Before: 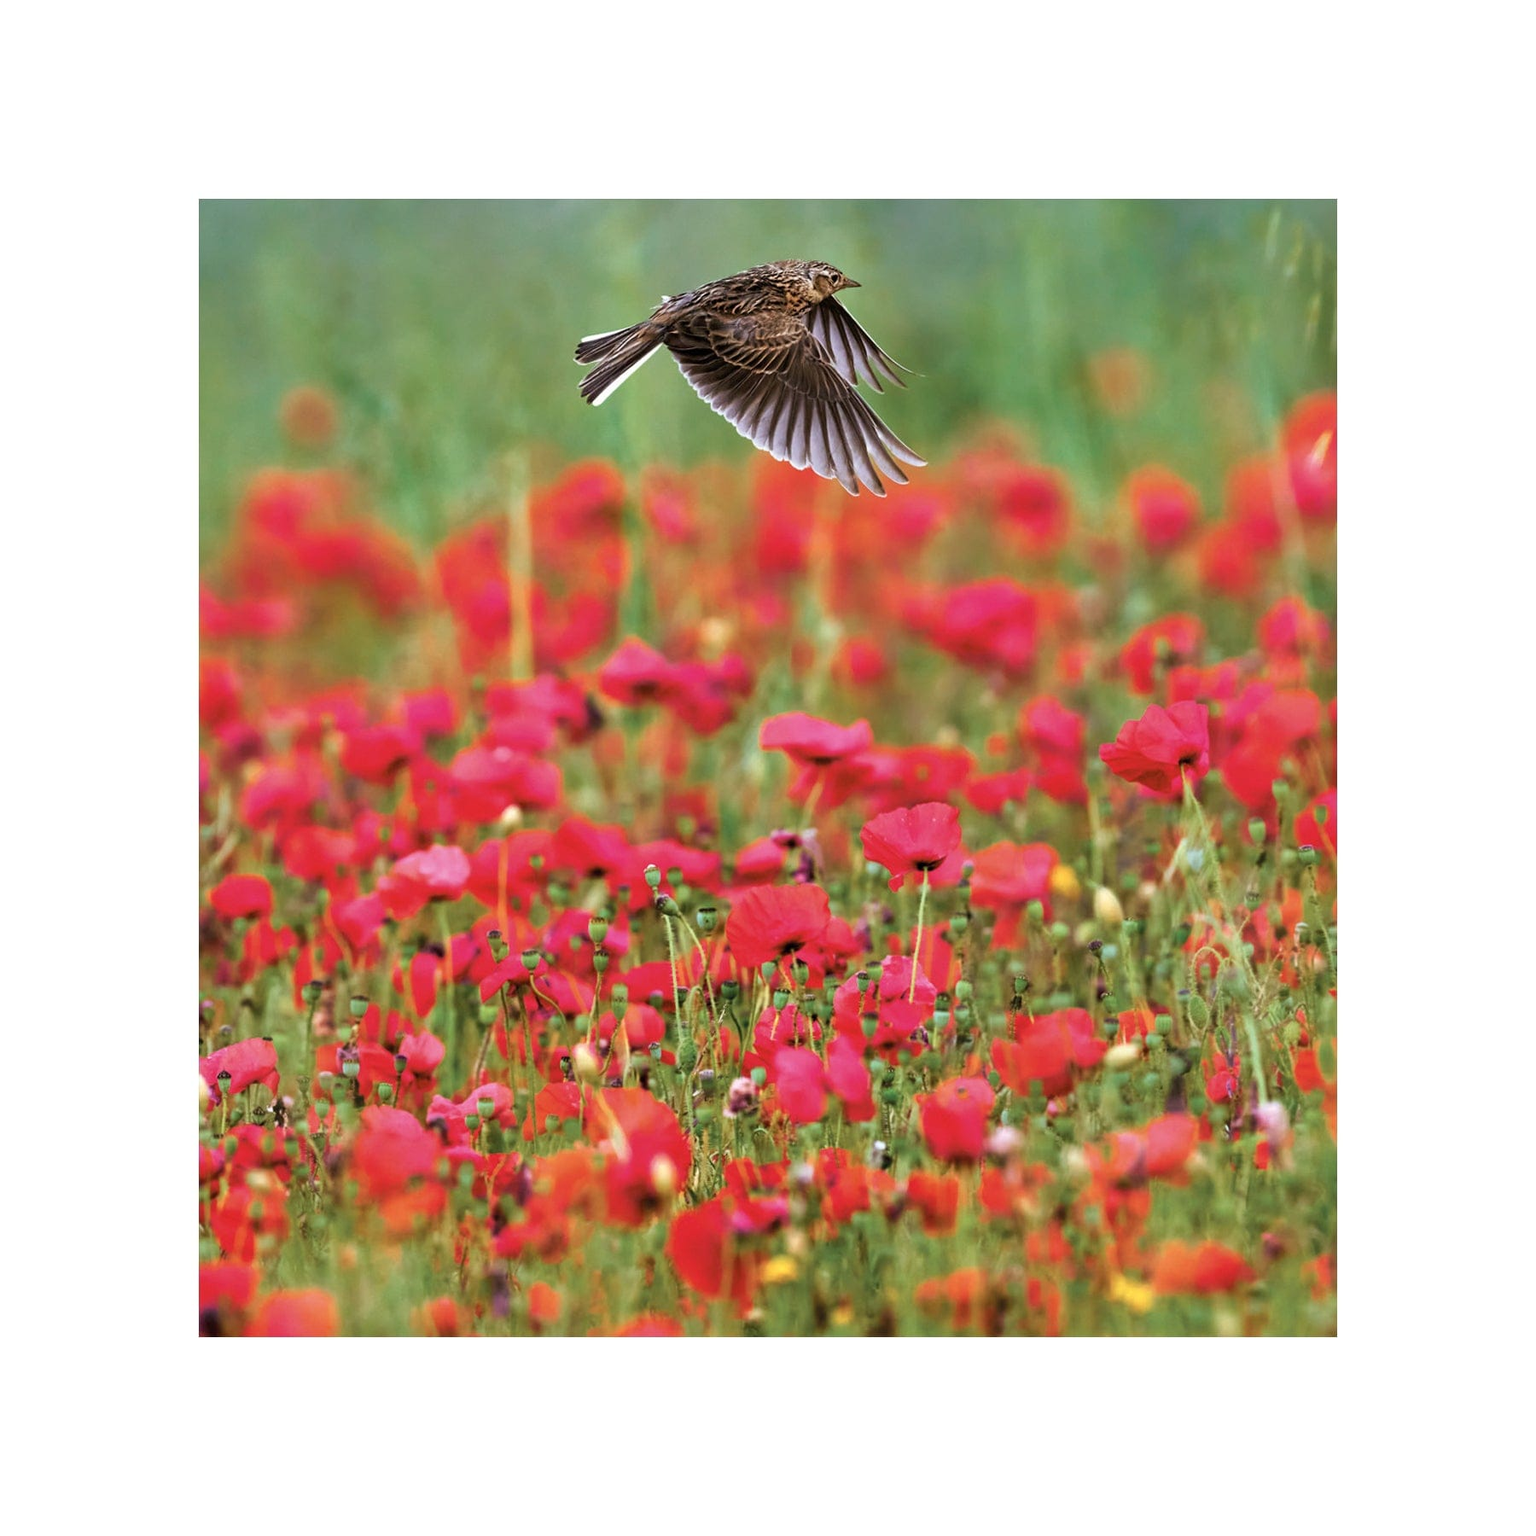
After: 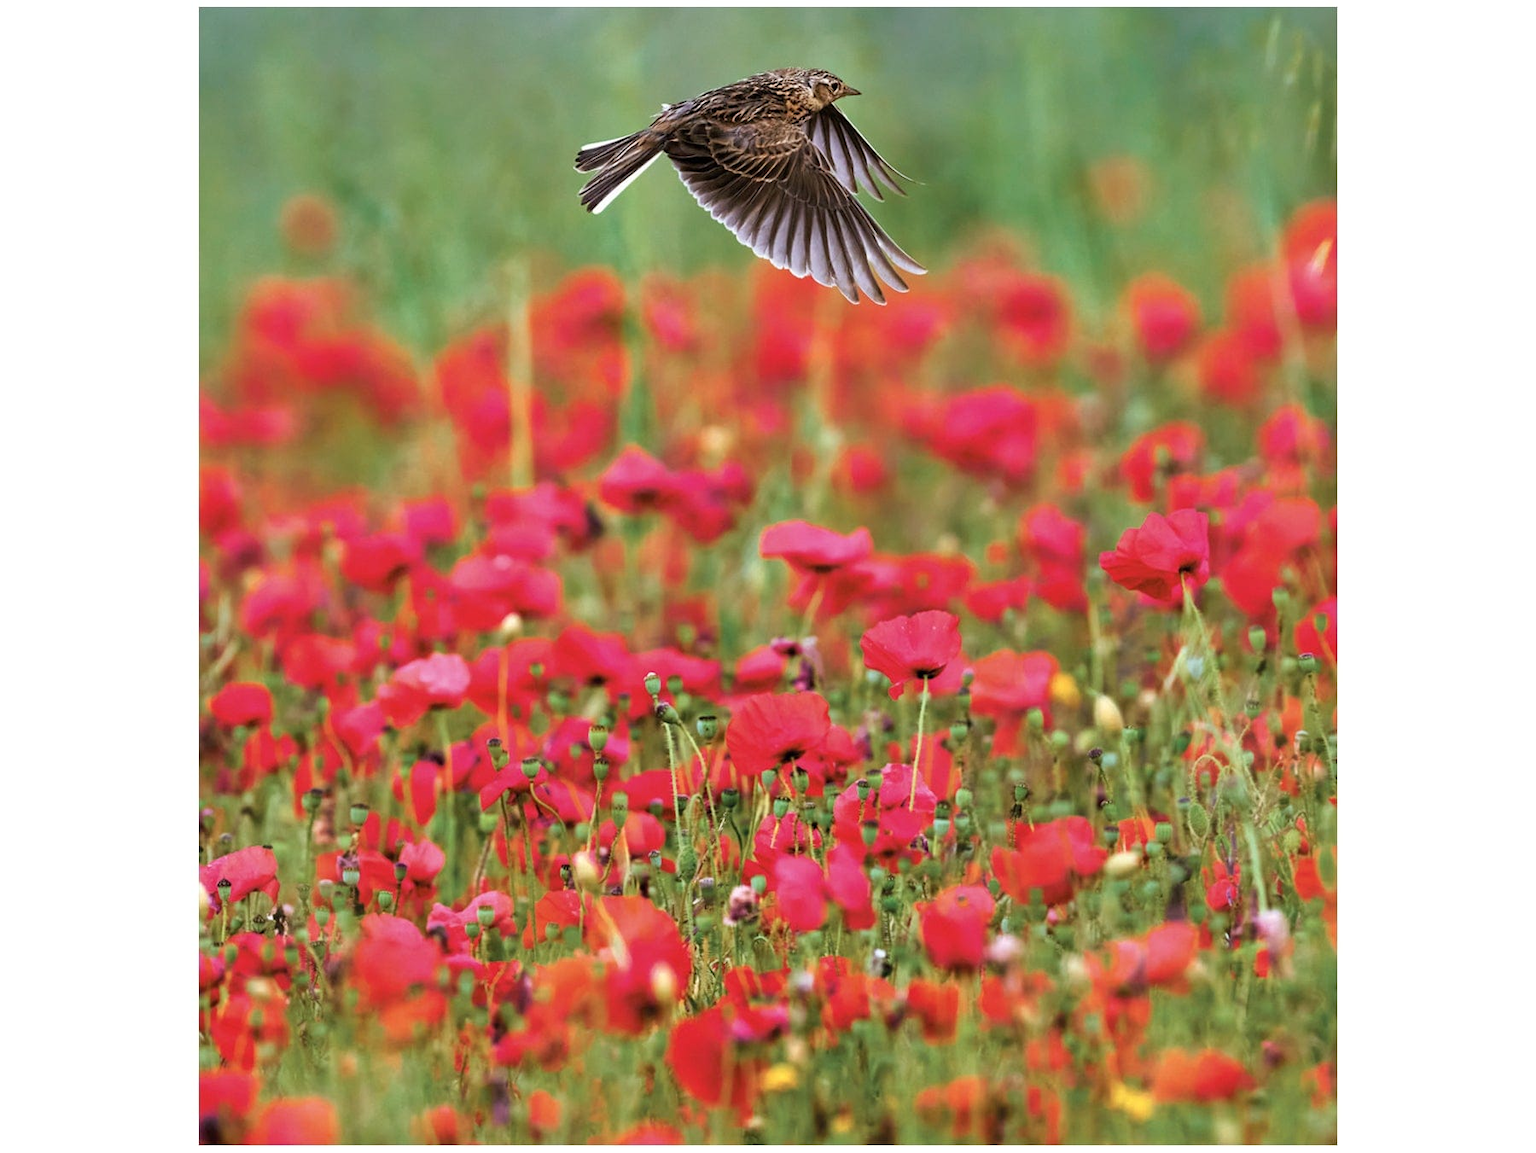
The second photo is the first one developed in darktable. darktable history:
crop and rotate: top 12.532%, bottom 12.329%
